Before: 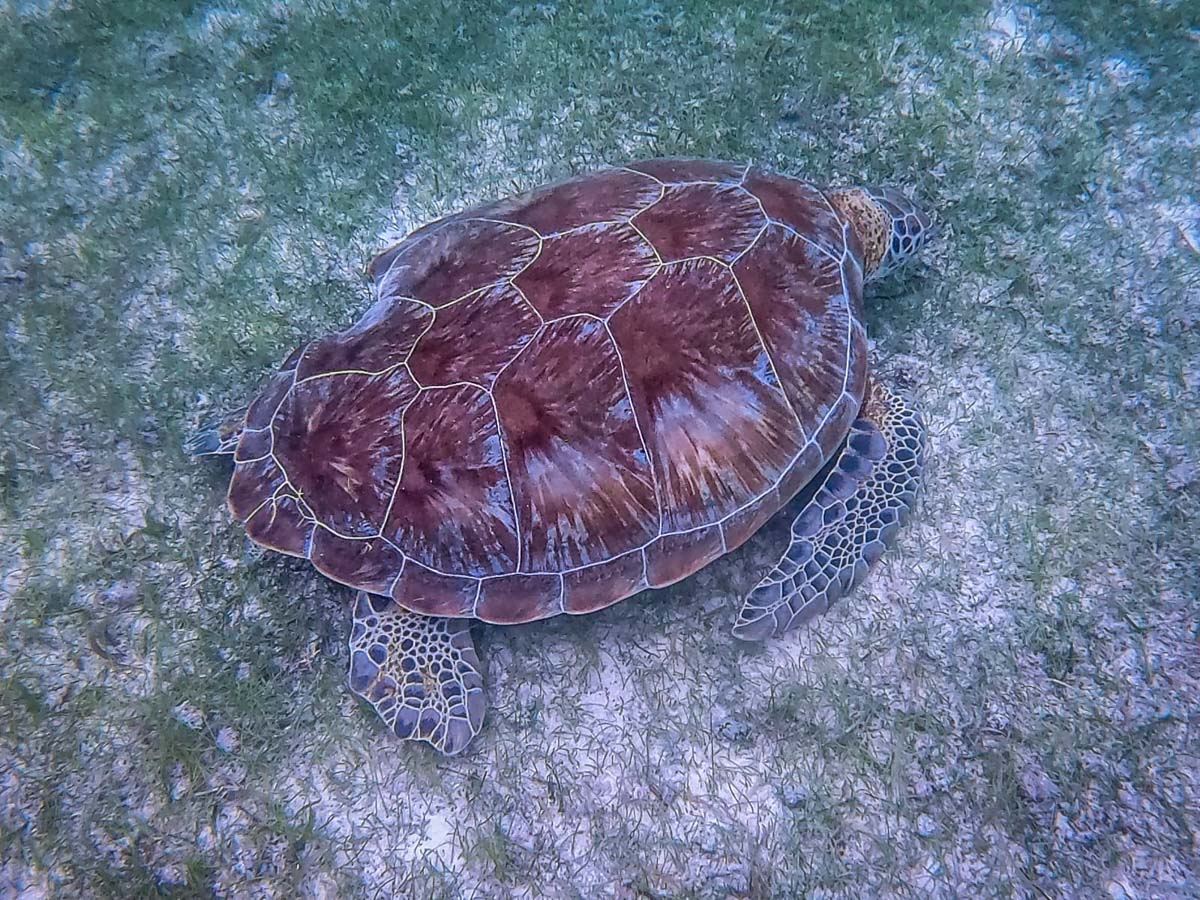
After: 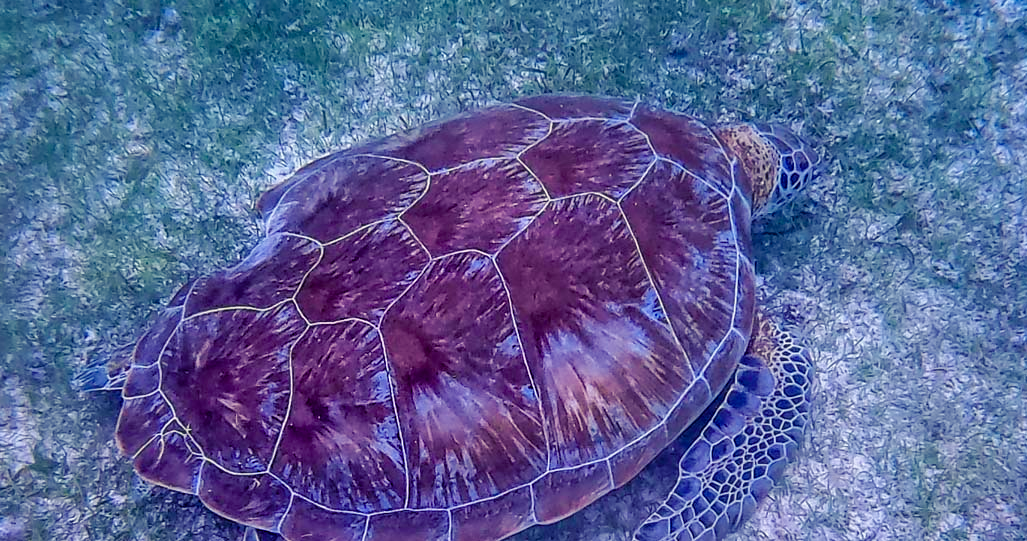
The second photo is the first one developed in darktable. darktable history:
color balance rgb: shadows lift › luminance -28.889%, shadows lift › chroma 14.72%, shadows lift › hue 269.69°, perceptual saturation grading › global saturation 25.279%, perceptual saturation grading › highlights -50.18%, perceptual saturation grading › shadows 30.07%
crop and rotate: left 9.366%, top 7.161%, right 5.034%, bottom 32.634%
tone equalizer: -8 EV 0.033 EV, edges refinement/feathering 500, mask exposure compensation -1.57 EV, preserve details no
velvia: on, module defaults
